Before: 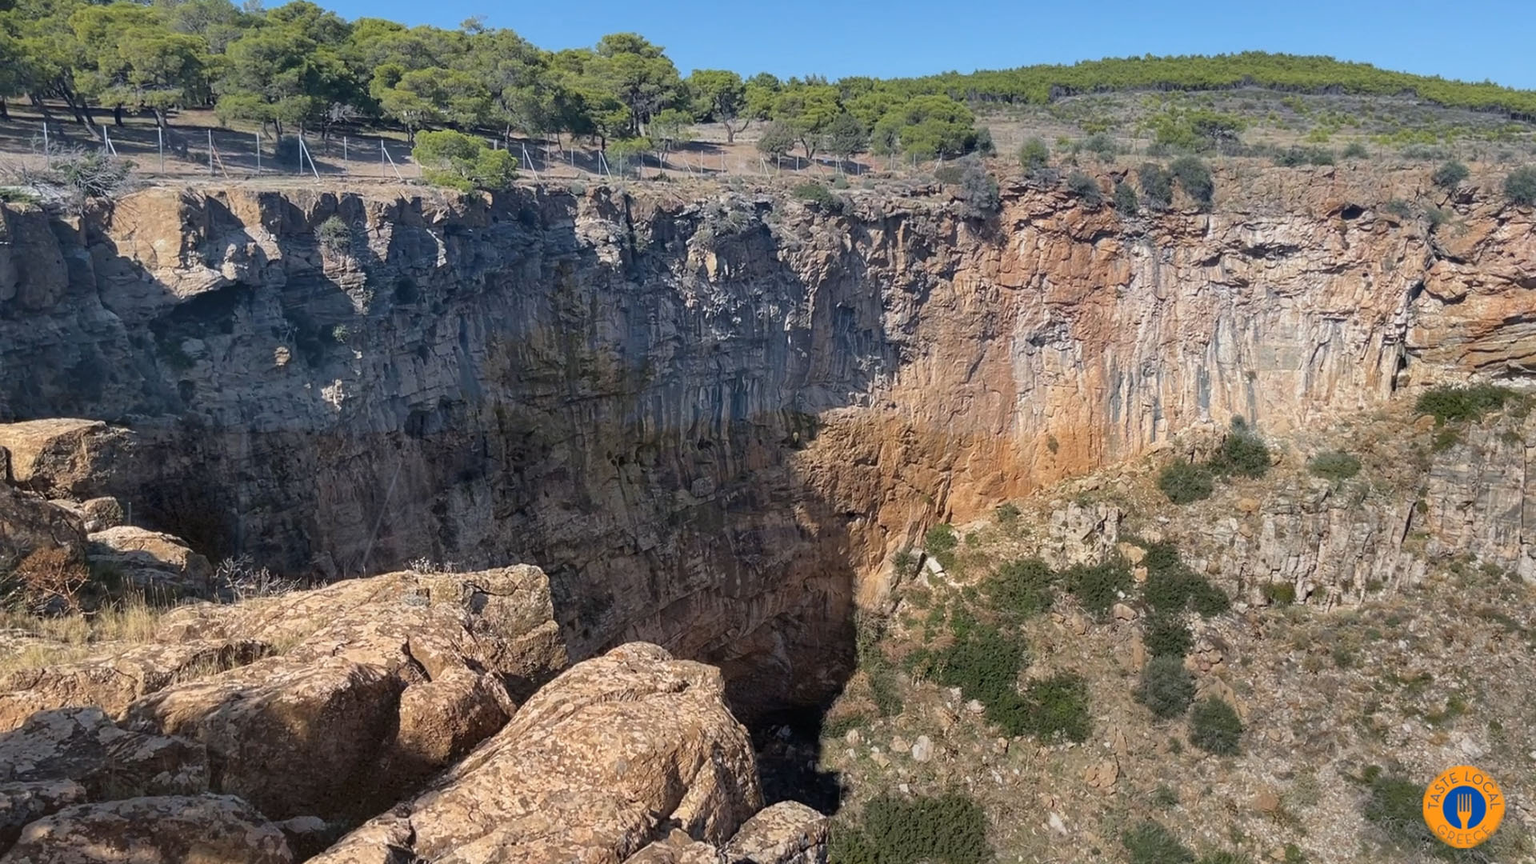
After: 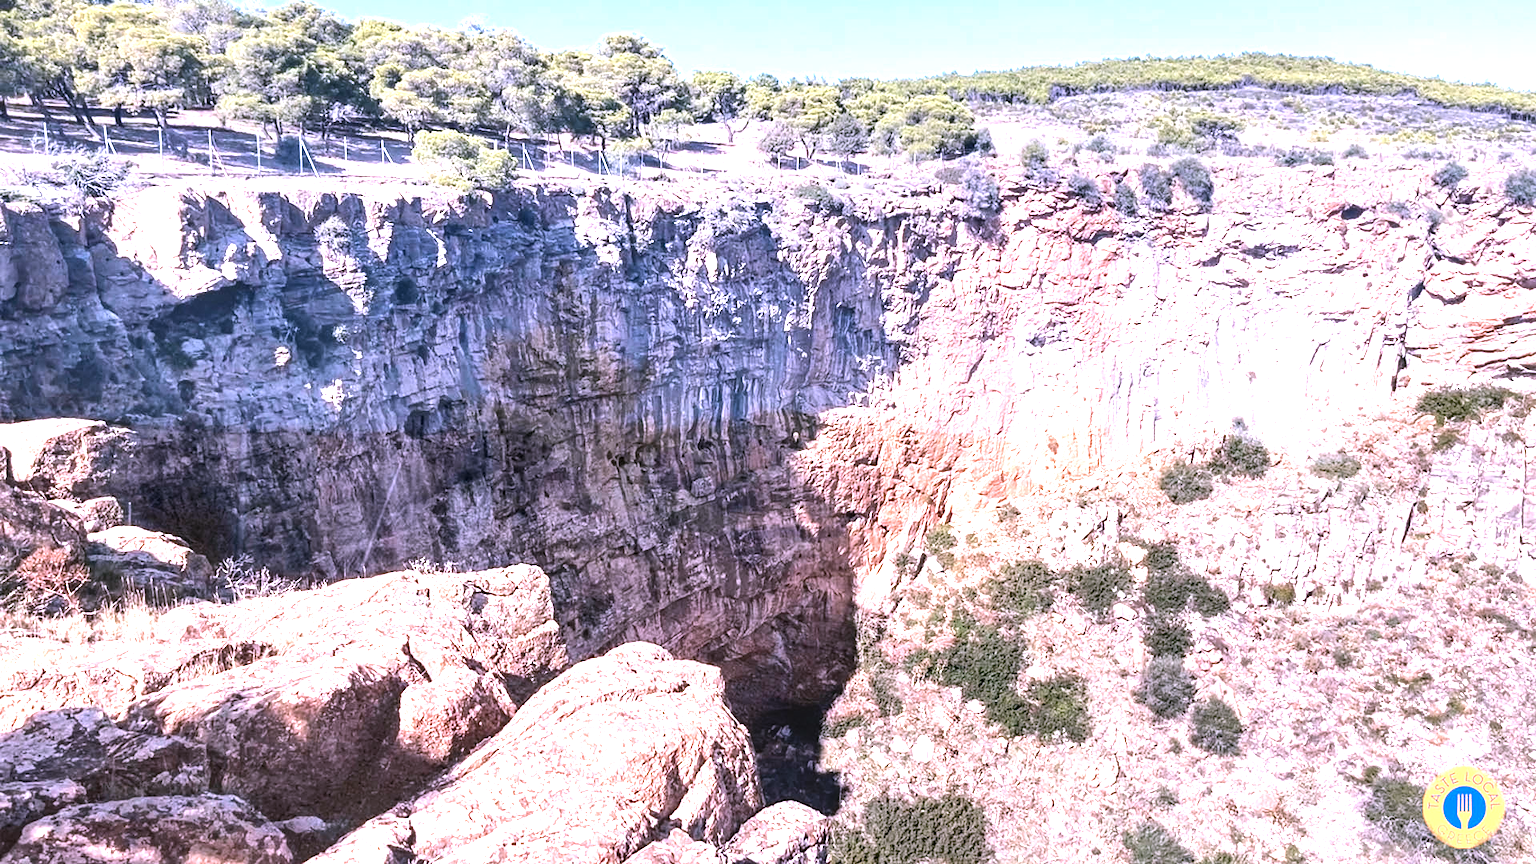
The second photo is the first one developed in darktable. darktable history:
tone equalizer: -8 EV -0.75 EV, -7 EV -0.7 EV, -6 EV -0.6 EV, -5 EV -0.4 EV, -3 EV 0.4 EV, -2 EV 0.6 EV, -1 EV 0.7 EV, +0 EV 0.75 EV, edges refinement/feathering 500, mask exposure compensation -1.57 EV, preserve details no
exposure: black level correction 0.001, exposure 1.398 EV, compensate exposure bias true, compensate highlight preservation false
color correction: highlights a* 15.03, highlights b* -25.07
local contrast: on, module defaults
